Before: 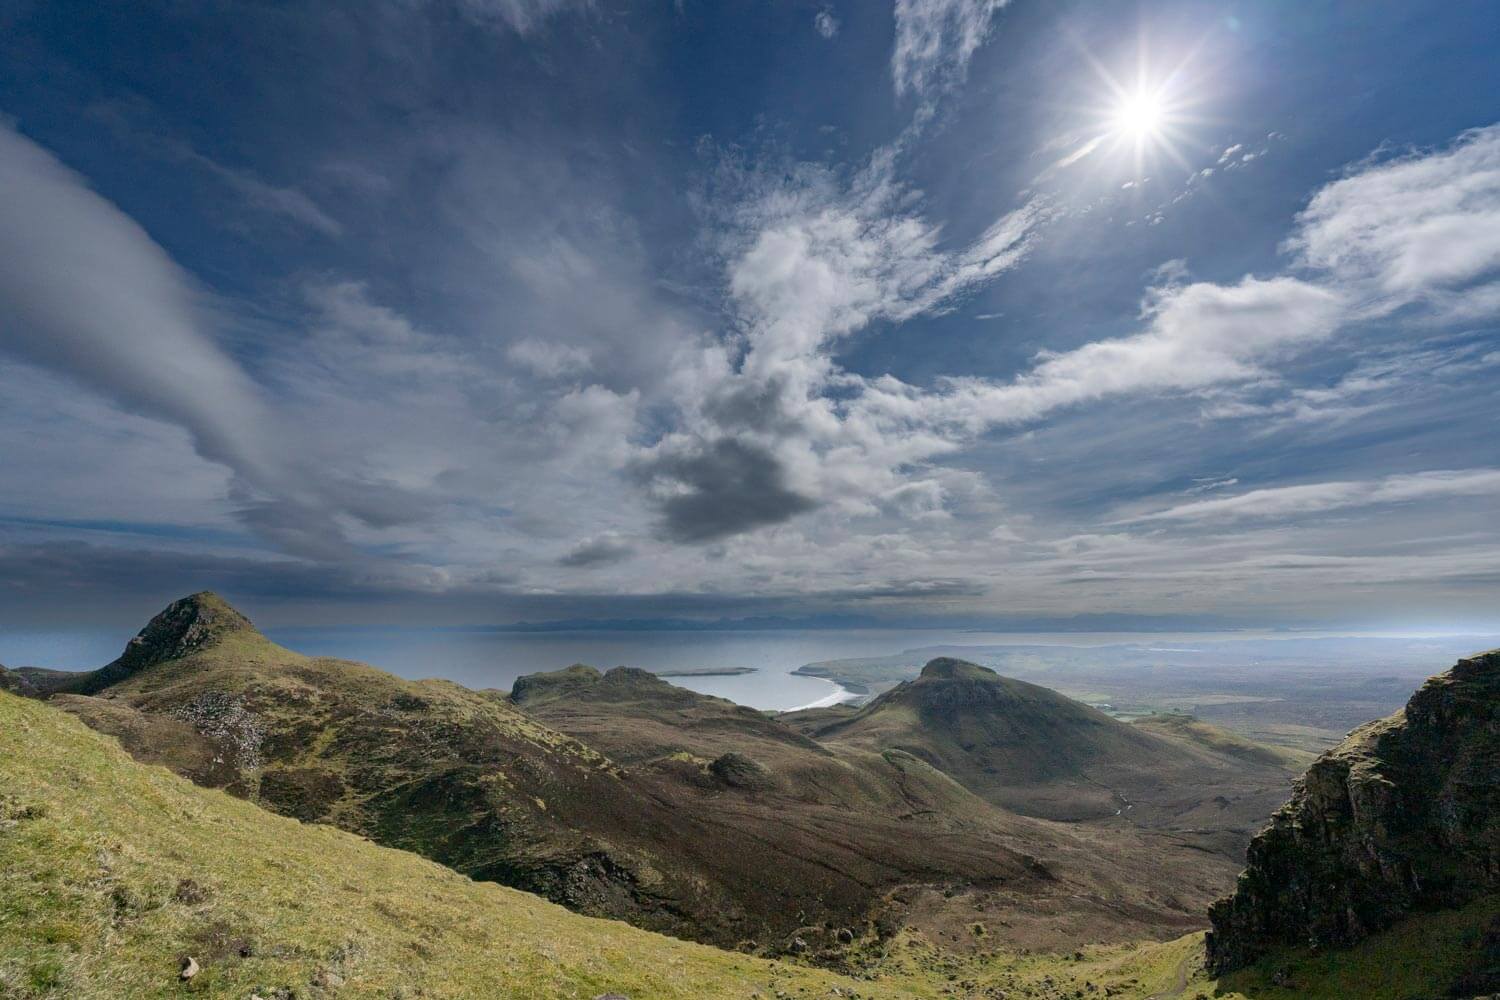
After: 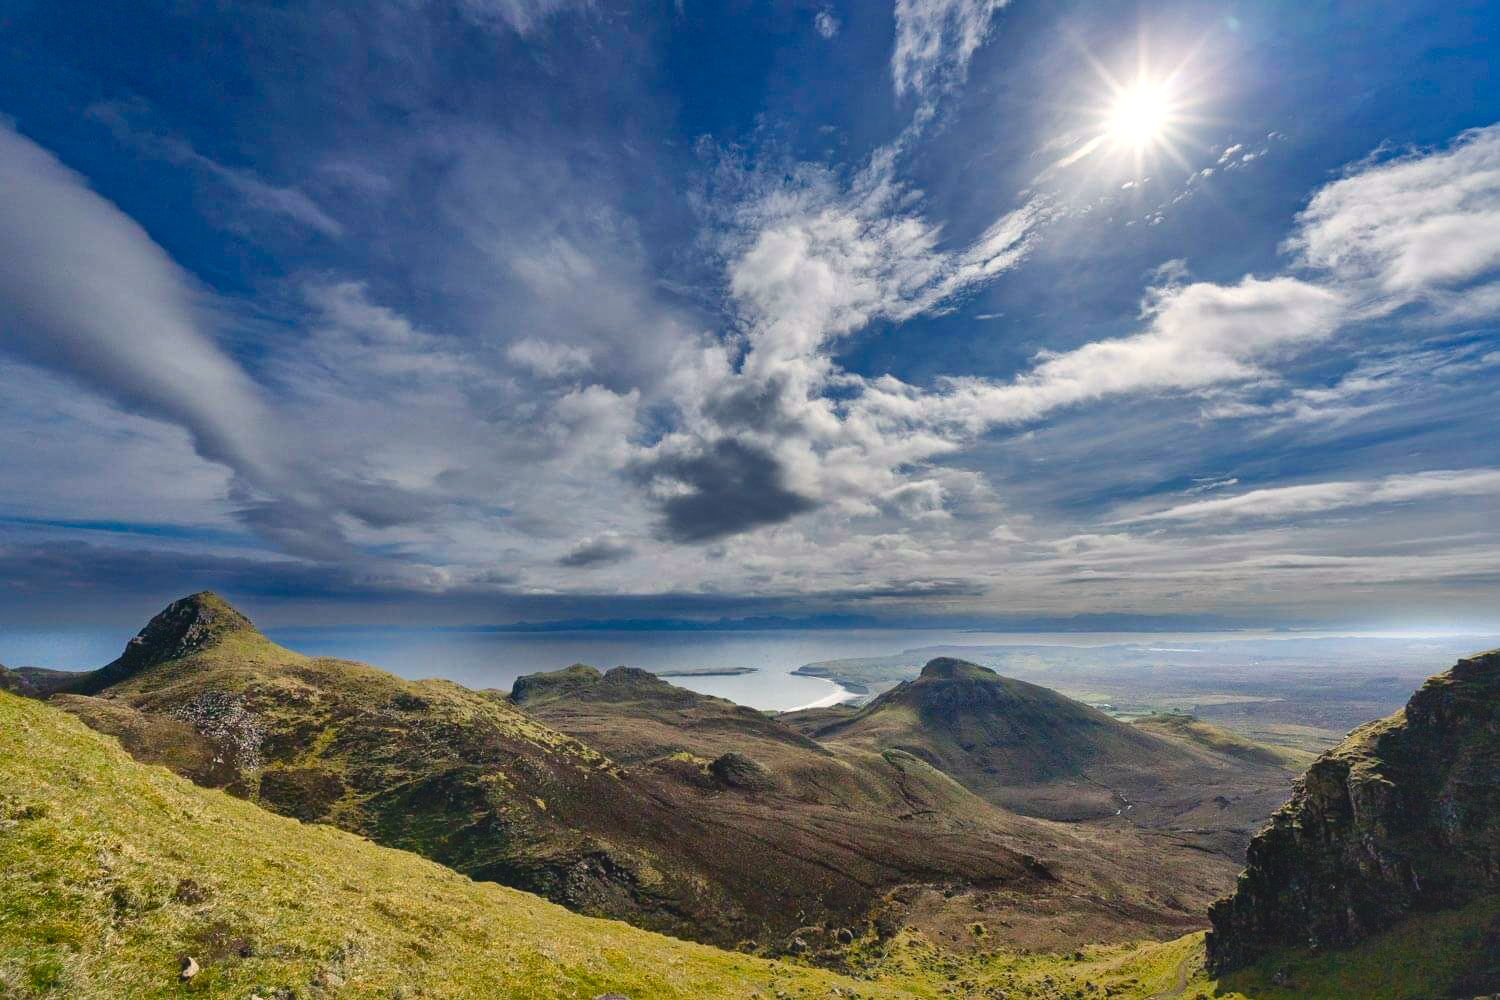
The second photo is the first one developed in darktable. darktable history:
color balance rgb: shadows lift › chroma 3%, shadows lift › hue 280.8°, power › hue 330°, highlights gain › chroma 3%, highlights gain › hue 75.6°, global offset › luminance 1.5%, perceptual saturation grading › global saturation 20%, perceptual saturation grading › highlights -25%, perceptual saturation grading › shadows 50%, global vibrance 30%
local contrast: mode bilateral grid, contrast 20, coarseness 50, detail 161%, midtone range 0.2
